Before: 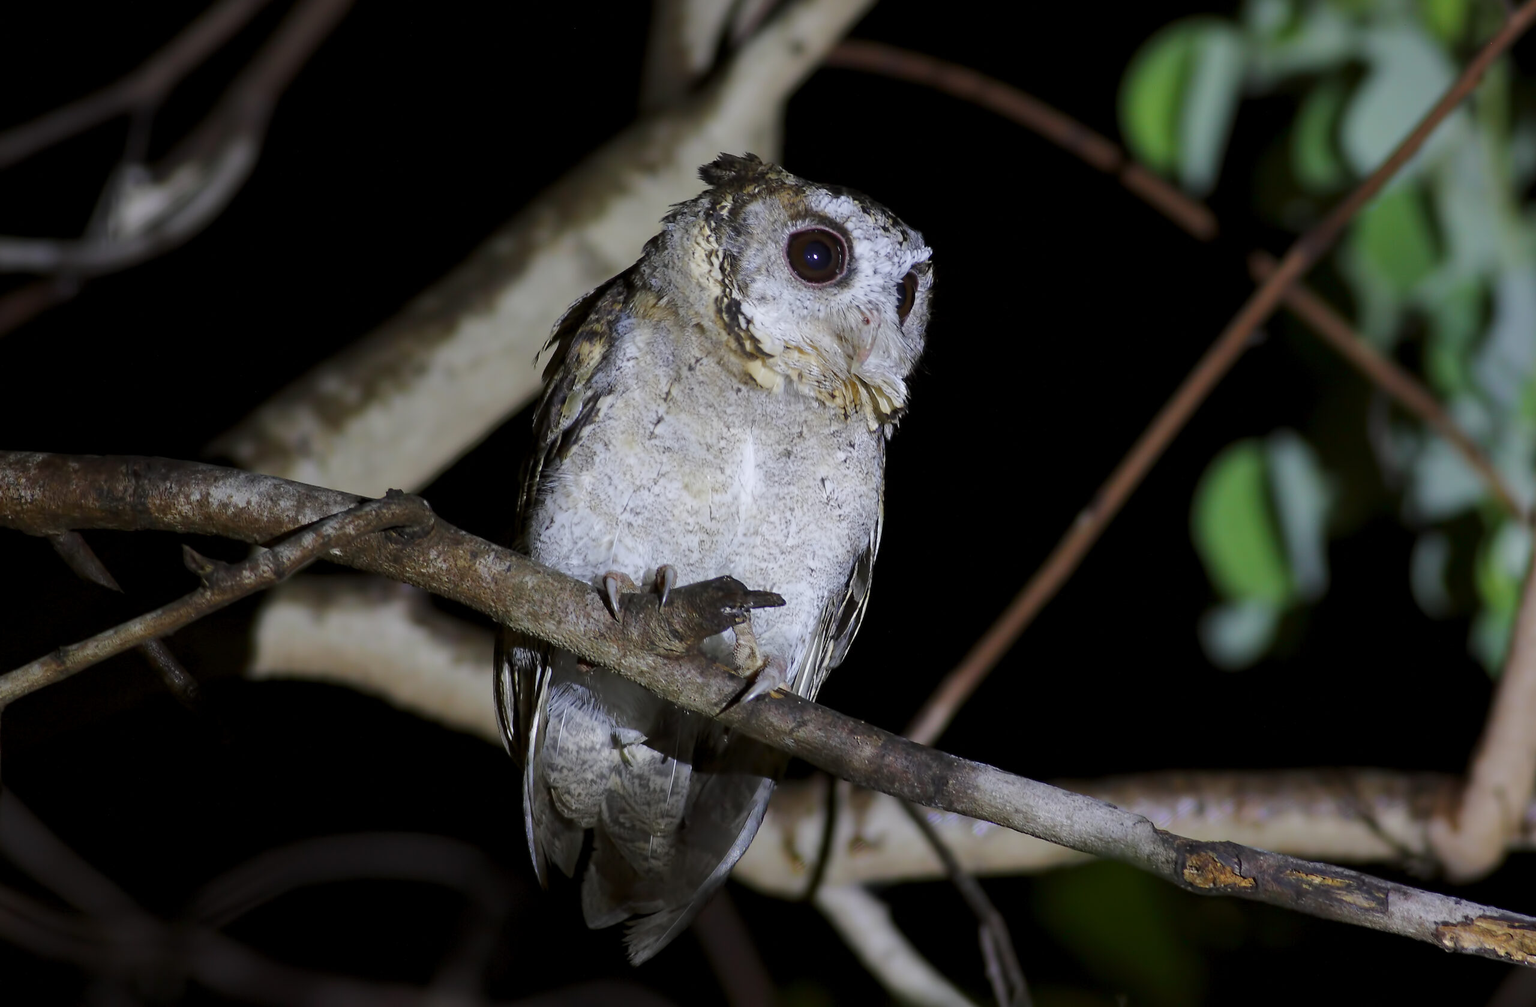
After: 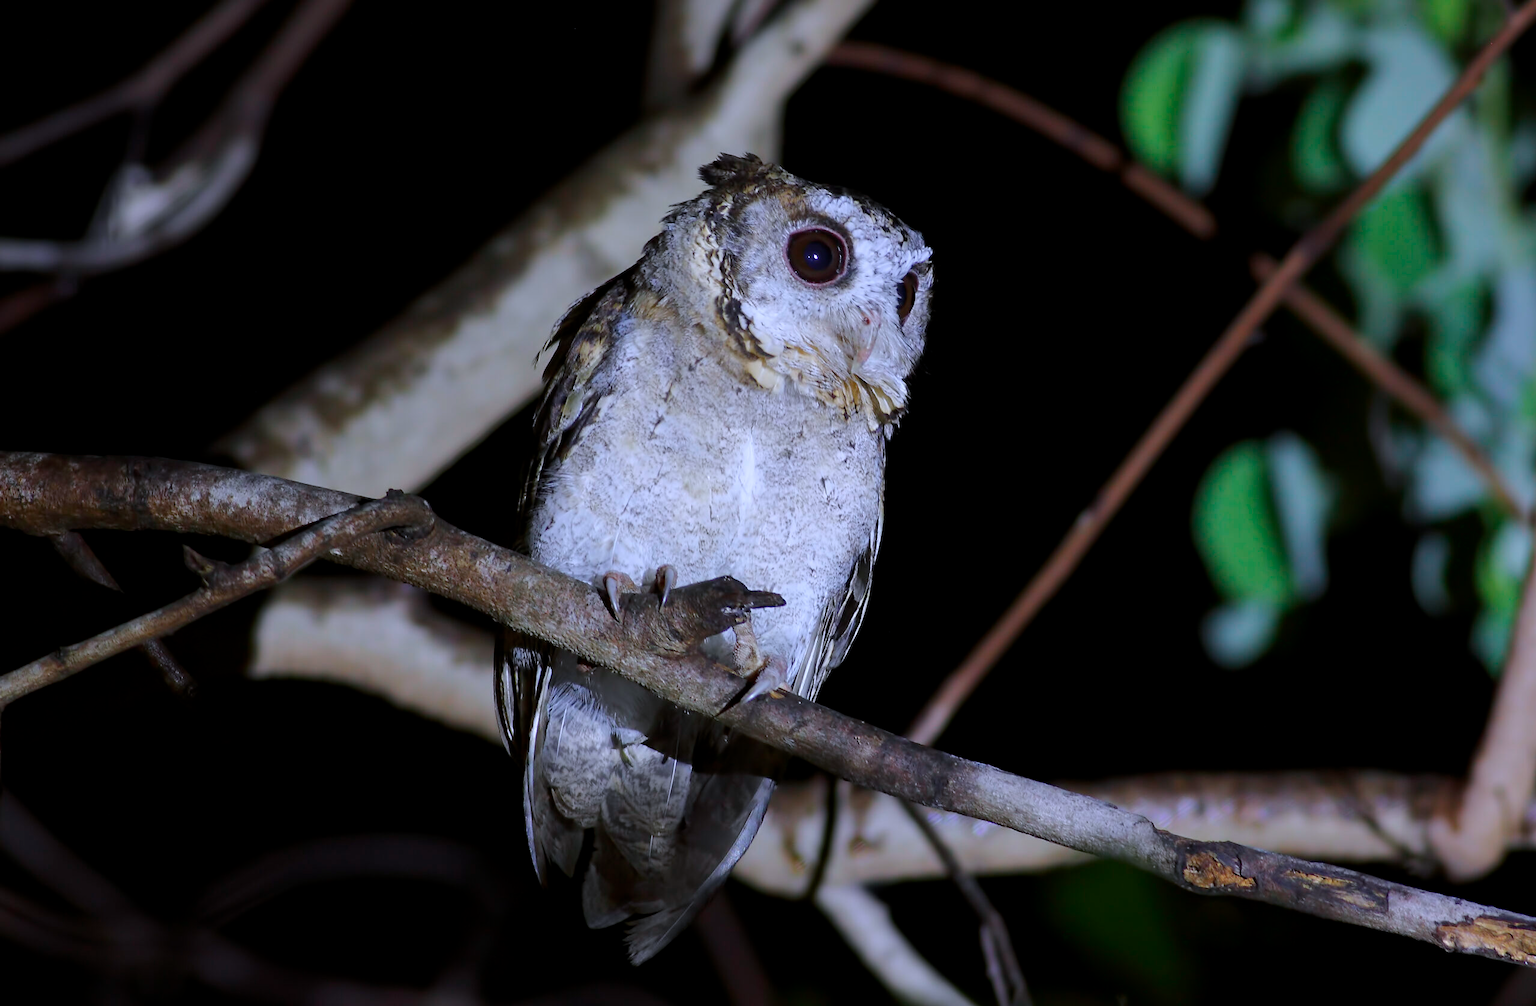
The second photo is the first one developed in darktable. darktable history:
white balance: emerald 1
color calibration: illuminant custom, x 0.373, y 0.388, temperature 4269.97 K
